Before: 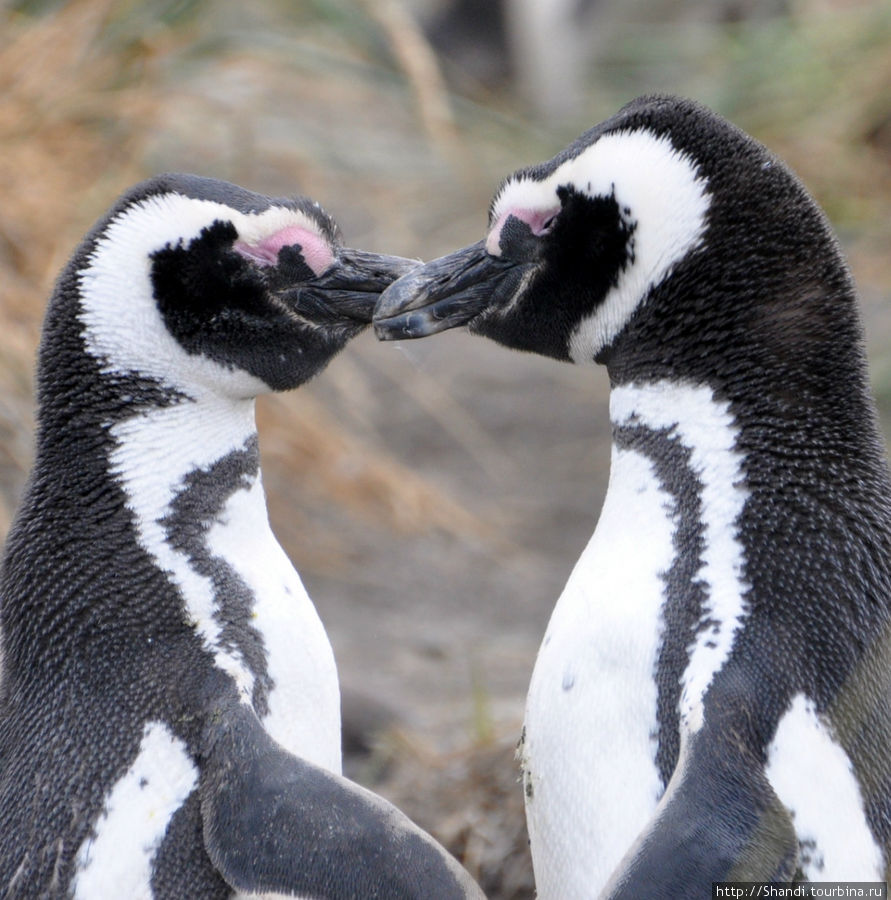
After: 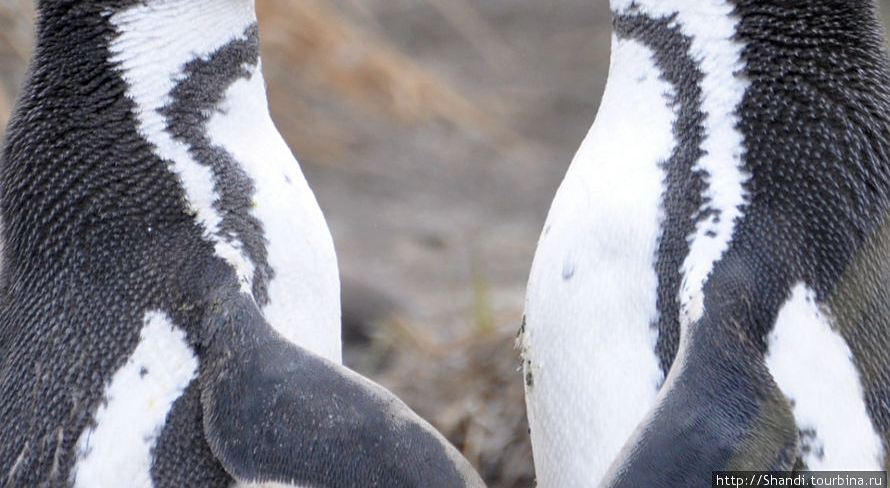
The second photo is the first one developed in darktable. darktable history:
crop and rotate: top 45.778%, right 0.001%
sharpen: amount 0.208
